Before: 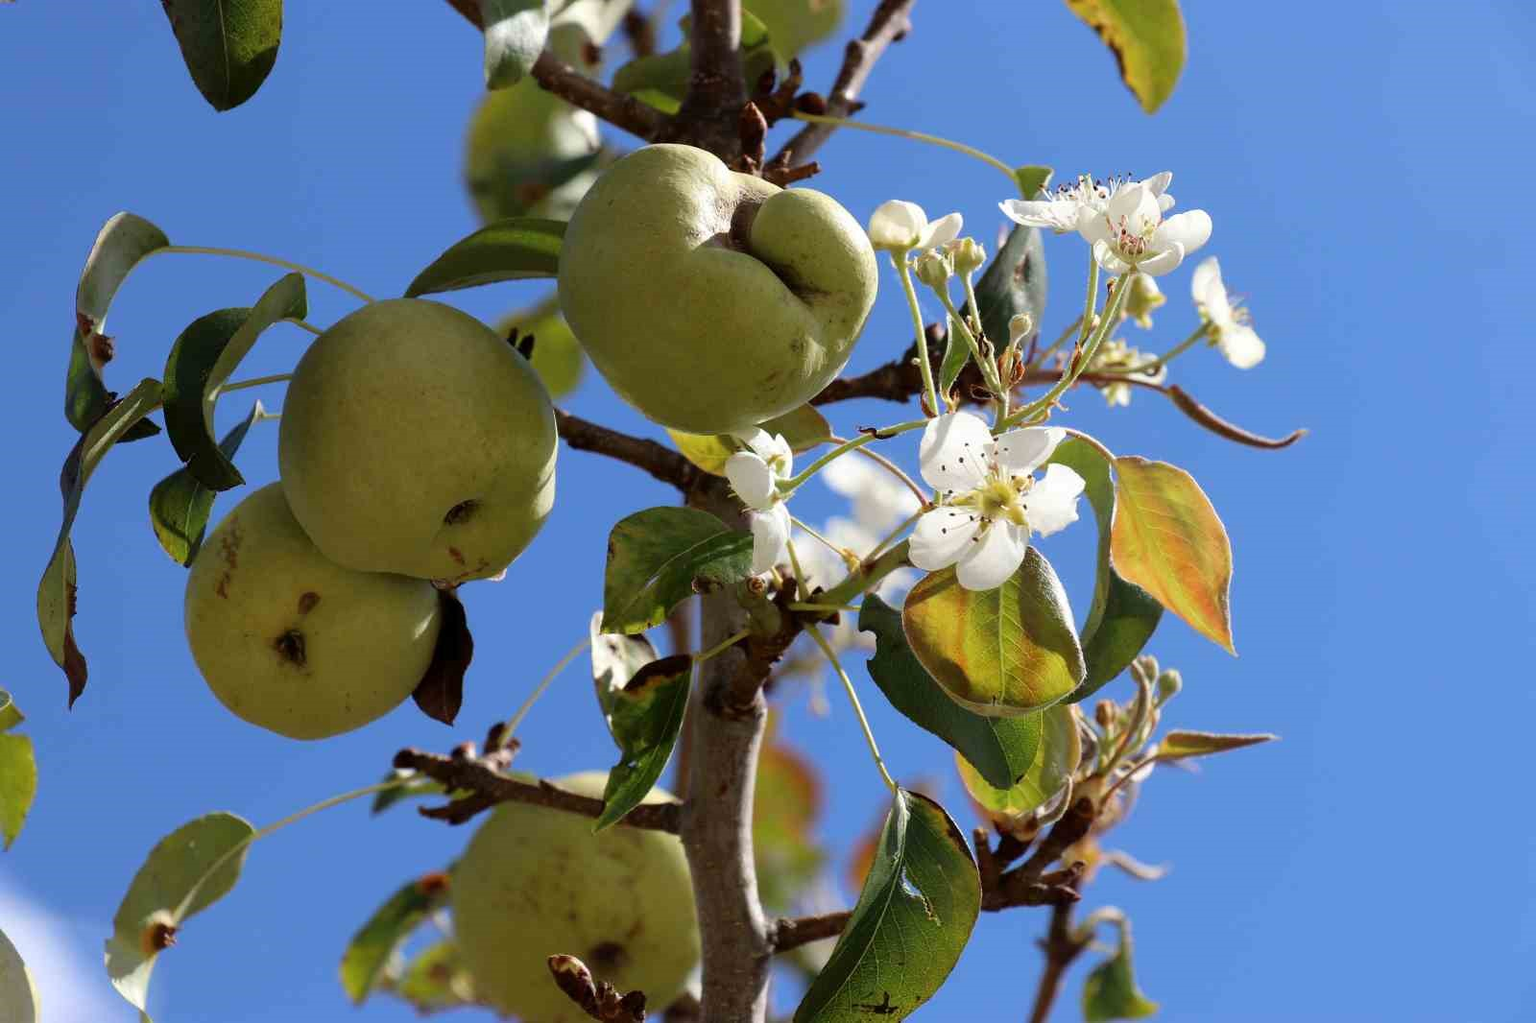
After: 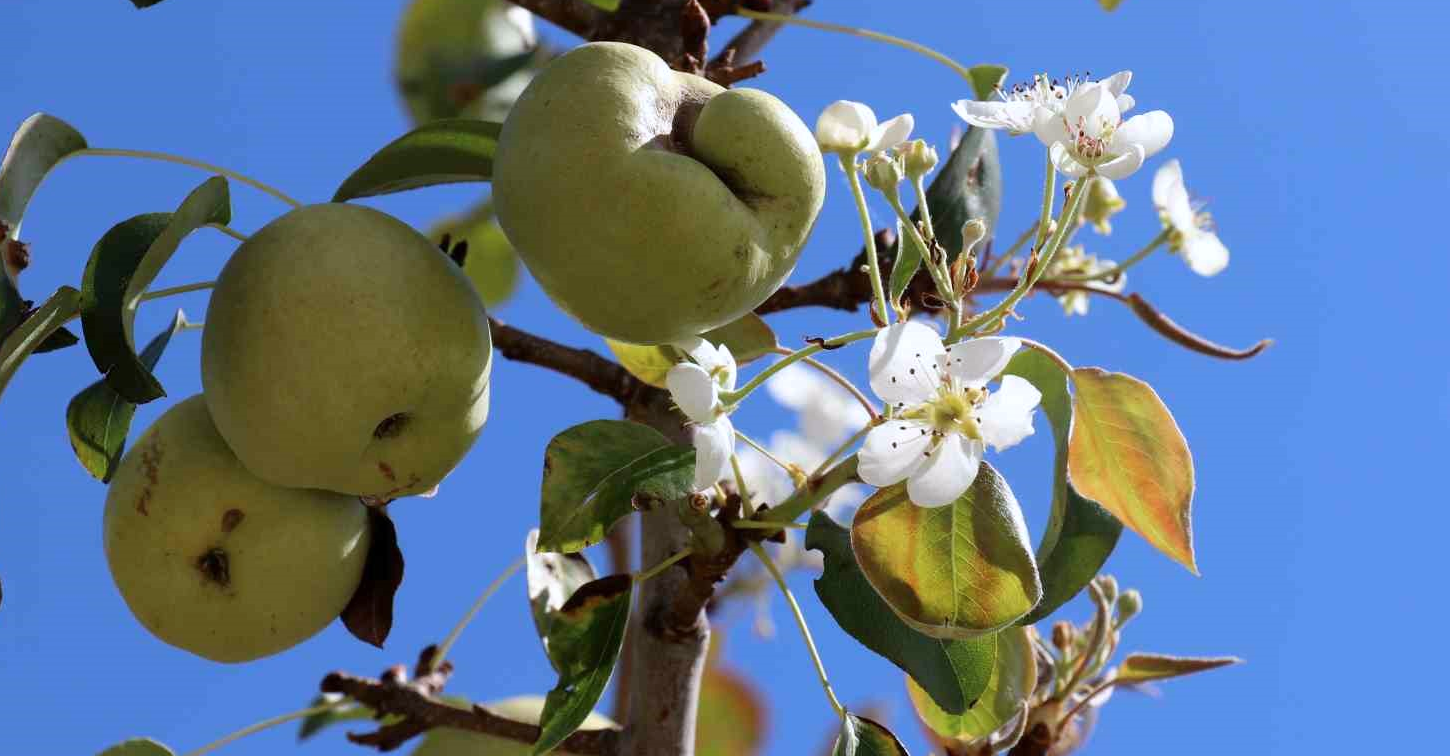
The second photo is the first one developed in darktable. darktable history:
crop: left 5.592%, top 10.21%, right 3.749%, bottom 18.824%
color calibration: illuminant as shot in camera, x 0.358, y 0.373, temperature 4628.91 K
